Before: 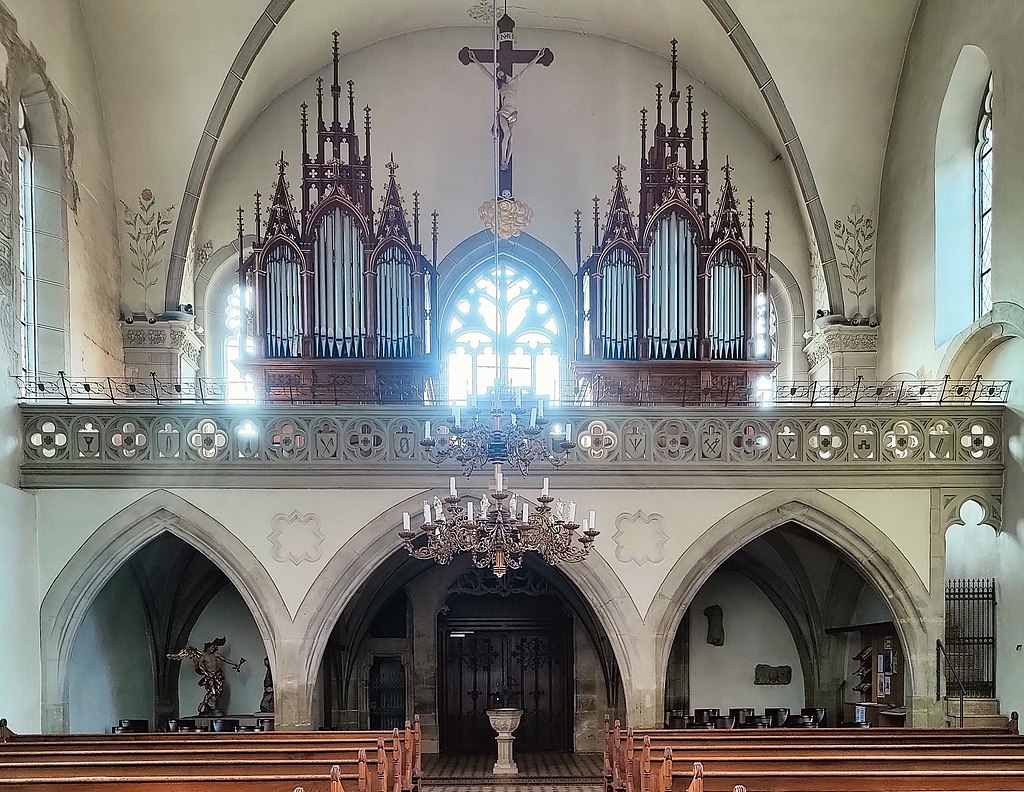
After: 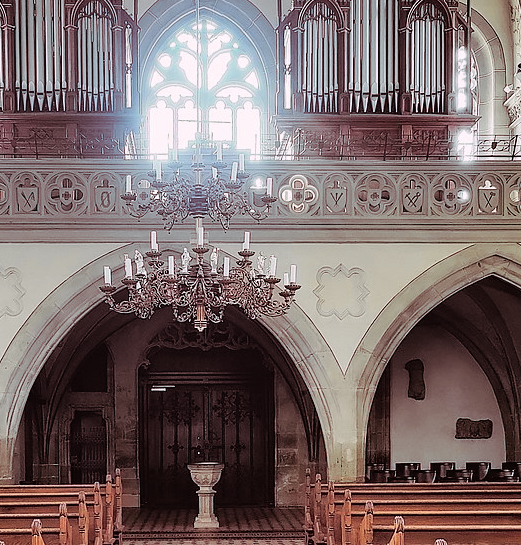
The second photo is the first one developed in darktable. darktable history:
split-toning: highlights › hue 298.8°, highlights › saturation 0.73, compress 41.76%
tone curve: curves: ch0 [(0, 0.012) (0.036, 0.035) (0.274, 0.288) (0.504, 0.536) (0.844, 0.84) (1, 0.983)]; ch1 [(0, 0) (0.389, 0.403) (0.462, 0.486) (0.499, 0.498) (0.511, 0.502) (0.536, 0.547) (0.579, 0.578) (0.626, 0.645) (0.749, 0.781) (1, 1)]; ch2 [(0, 0) (0.457, 0.486) (0.5, 0.5) (0.557, 0.561) (0.614, 0.622) (0.704, 0.732) (1, 1)], color space Lab, independent channels, preserve colors none
crop and rotate: left 29.237%, top 31.152%, right 19.807%
